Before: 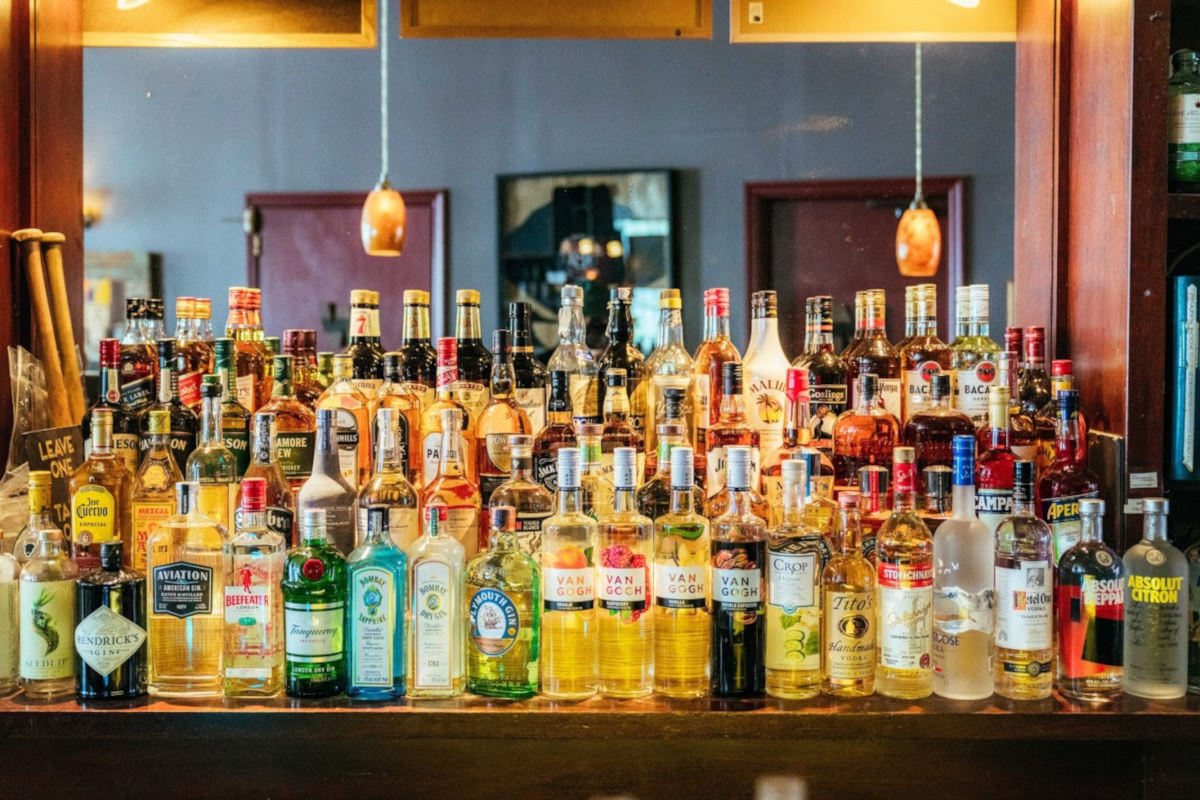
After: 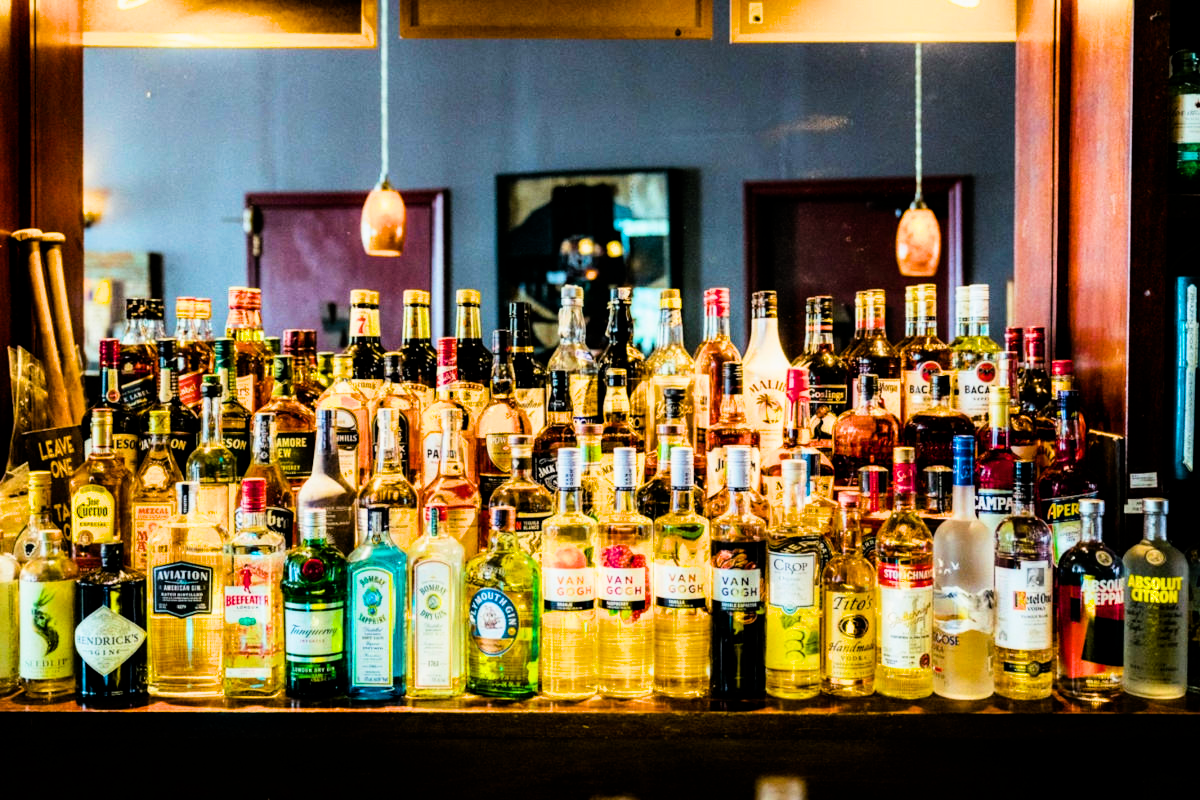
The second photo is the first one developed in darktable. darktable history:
filmic rgb: black relative exposure -5 EV, white relative exposure 3.5 EV, hardness 3.19, contrast 1.4, highlights saturation mix -50%
color balance rgb: linear chroma grading › global chroma 9%, perceptual saturation grading › global saturation 36%, perceptual saturation grading › shadows 35%, perceptual brilliance grading › global brilliance 15%, perceptual brilliance grading › shadows -35%, global vibrance 15%
